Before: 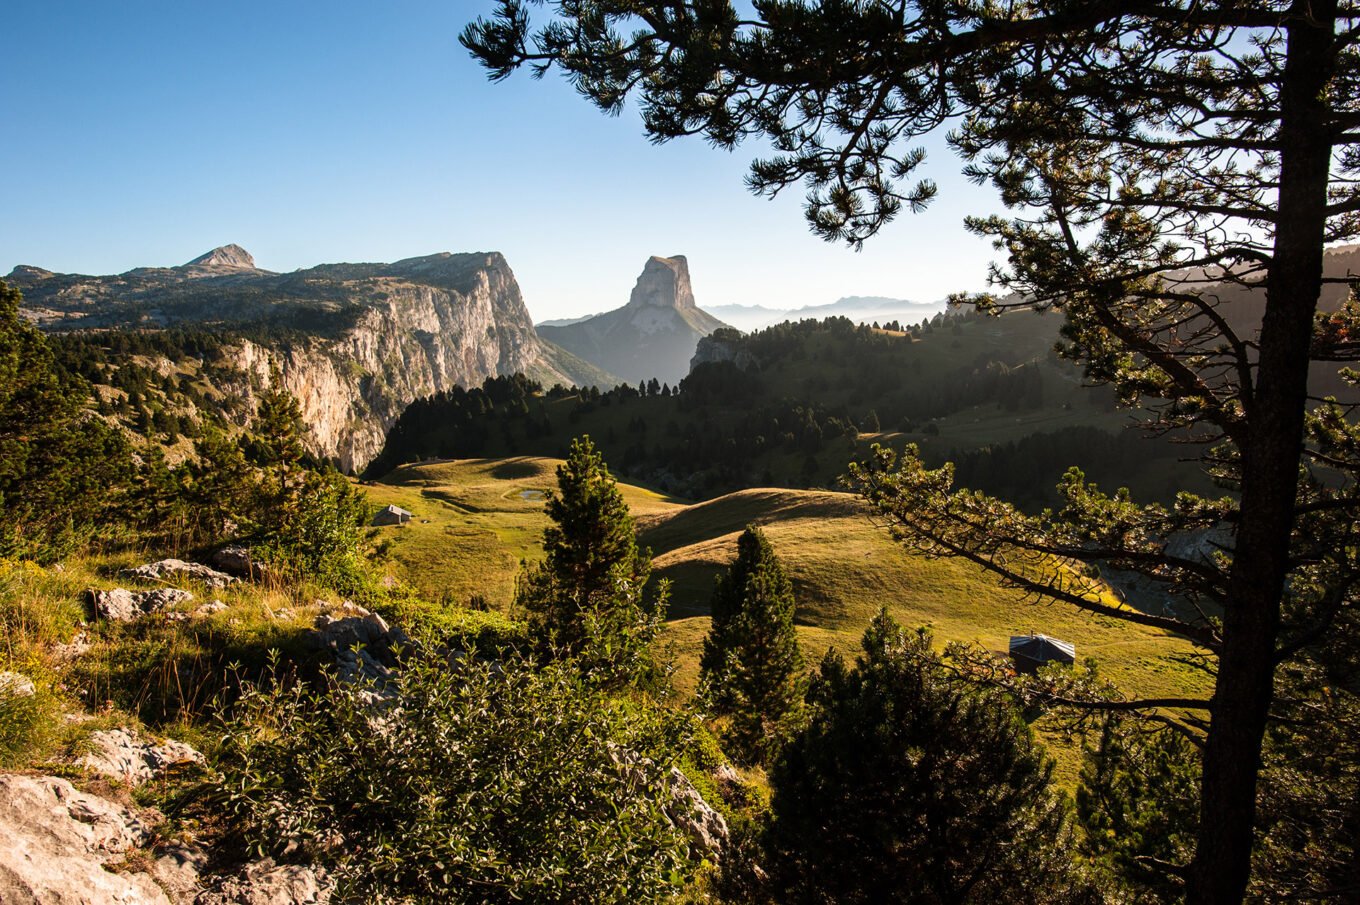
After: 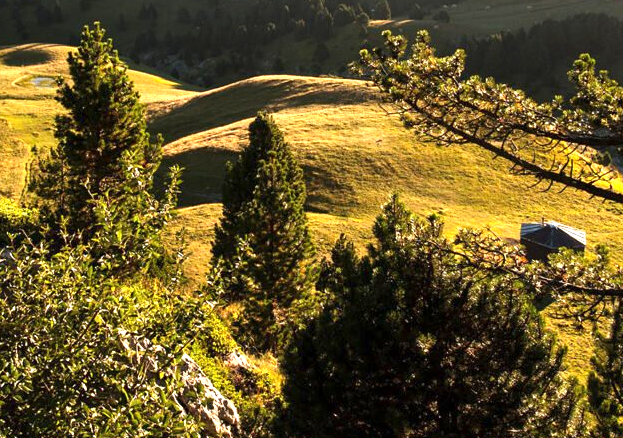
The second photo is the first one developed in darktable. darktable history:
crop: left 35.976%, top 45.693%, right 18.185%, bottom 5.905%
exposure: exposure 1.09 EV, compensate highlight preservation false
